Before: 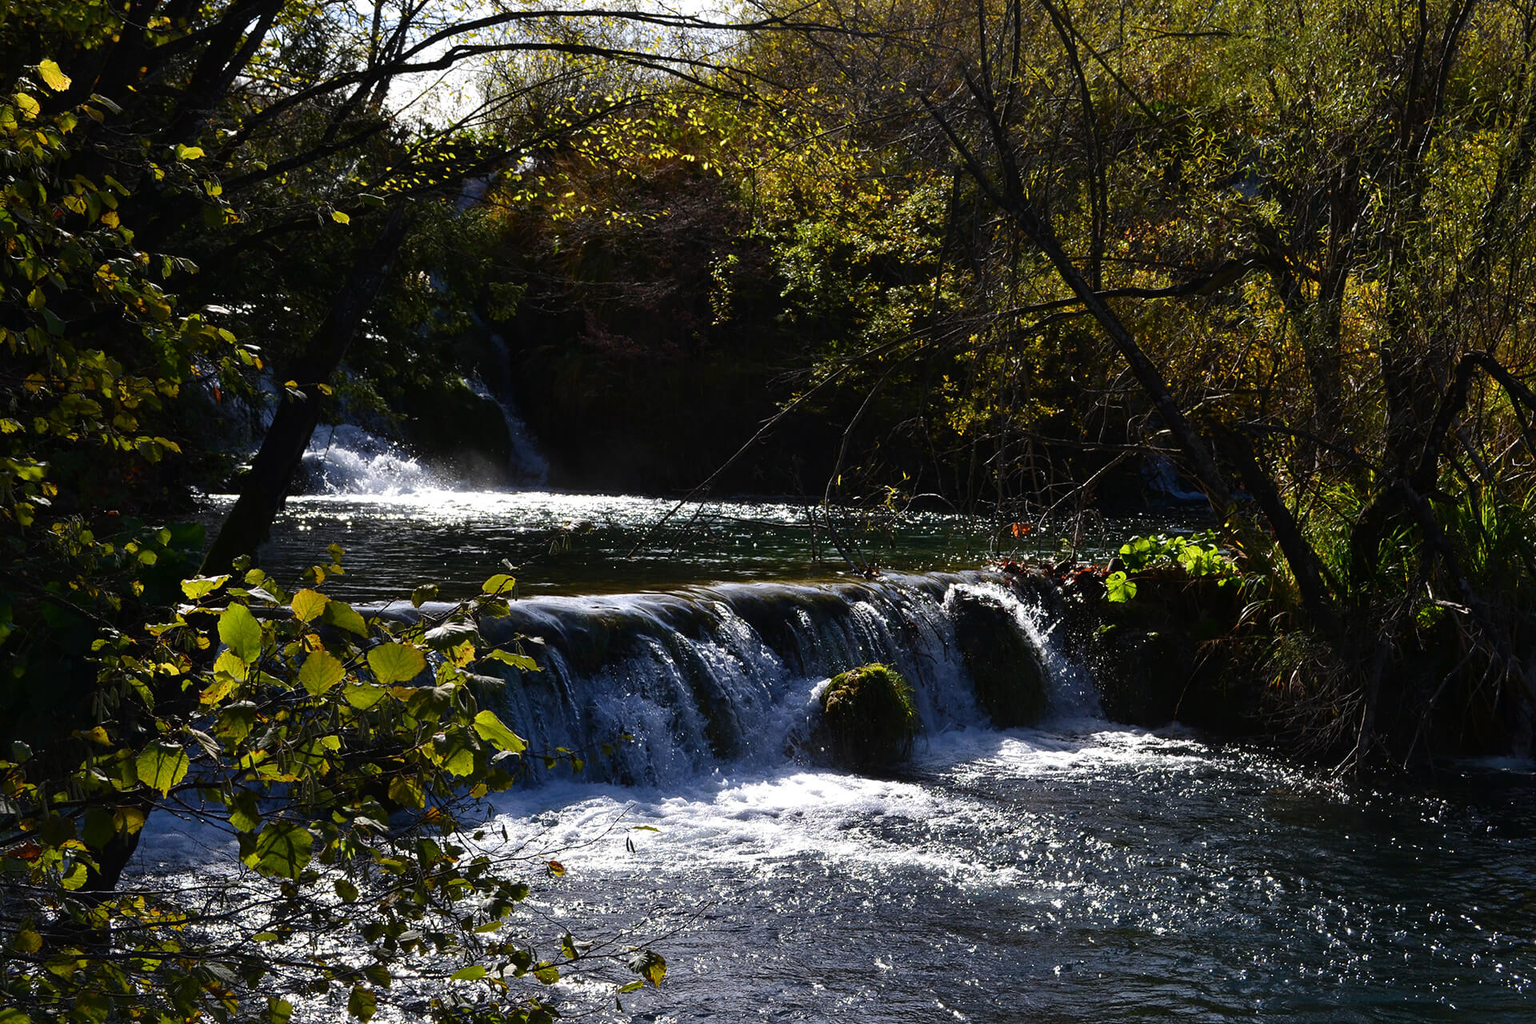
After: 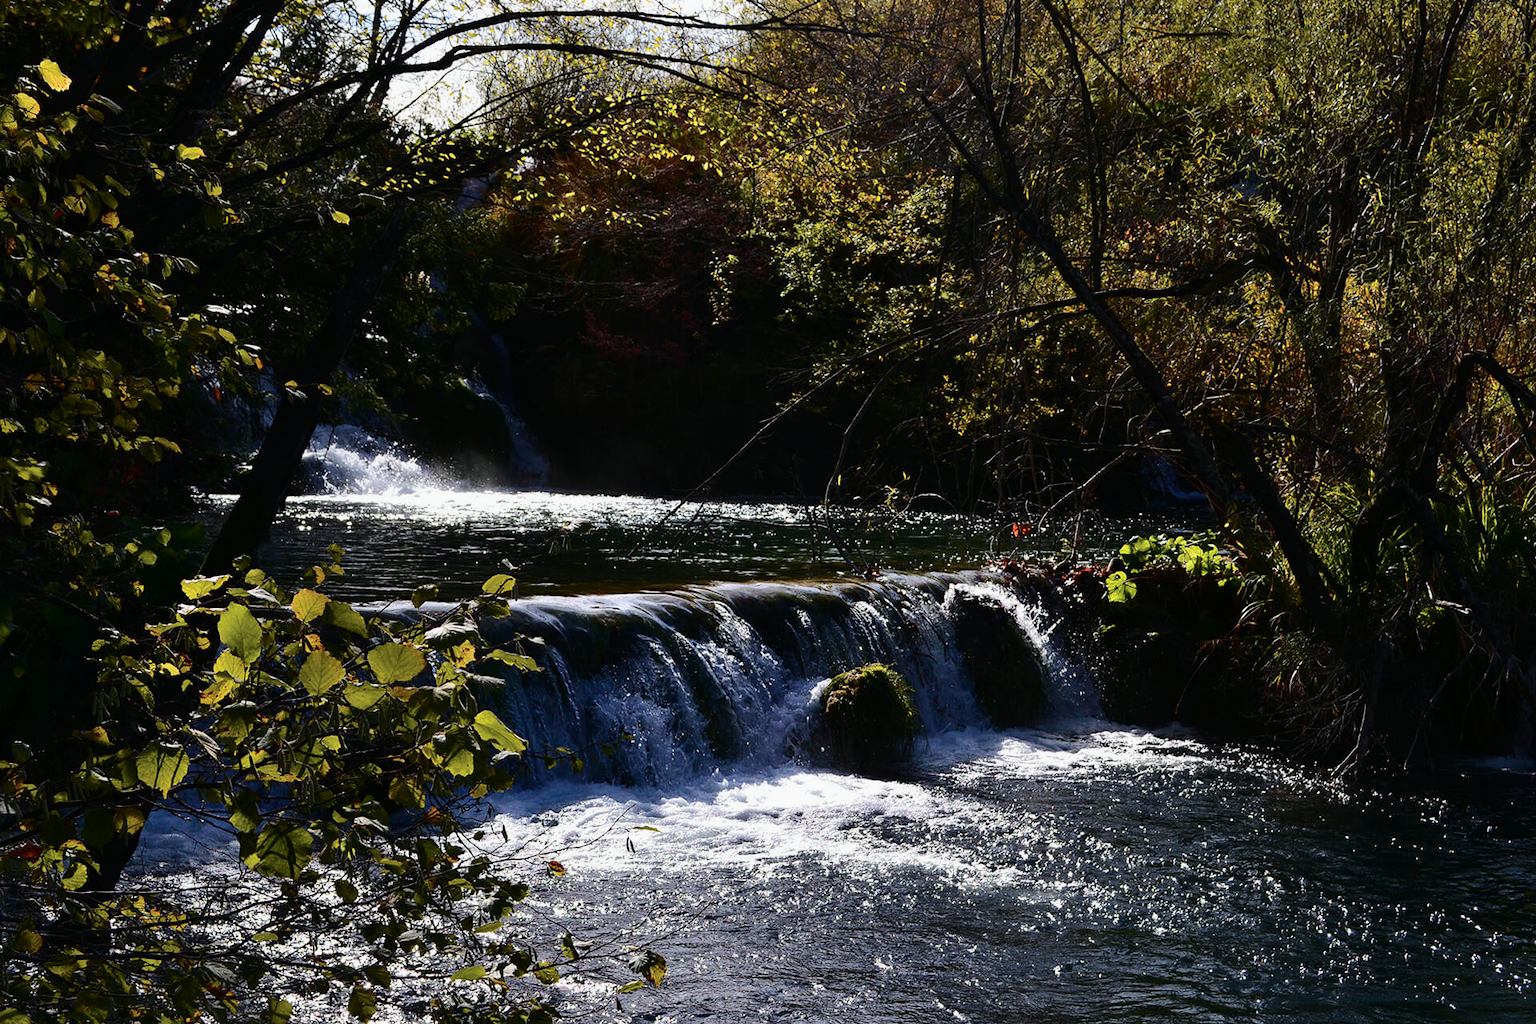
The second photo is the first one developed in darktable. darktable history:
tone curve: curves: ch0 [(0, 0) (0.105, 0.068) (0.181, 0.14) (0.28, 0.259) (0.384, 0.404) (0.485, 0.531) (0.638, 0.681) (0.87, 0.883) (1, 0.977)]; ch1 [(0, 0) (0.161, 0.092) (0.35, 0.33) (0.379, 0.401) (0.456, 0.469) (0.501, 0.499) (0.516, 0.524) (0.562, 0.569) (0.635, 0.646) (1, 1)]; ch2 [(0, 0) (0.371, 0.362) (0.437, 0.437) (0.5, 0.5) (0.53, 0.524) (0.56, 0.561) (0.622, 0.606) (1, 1)], color space Lab, independent channels, preserve colors none
